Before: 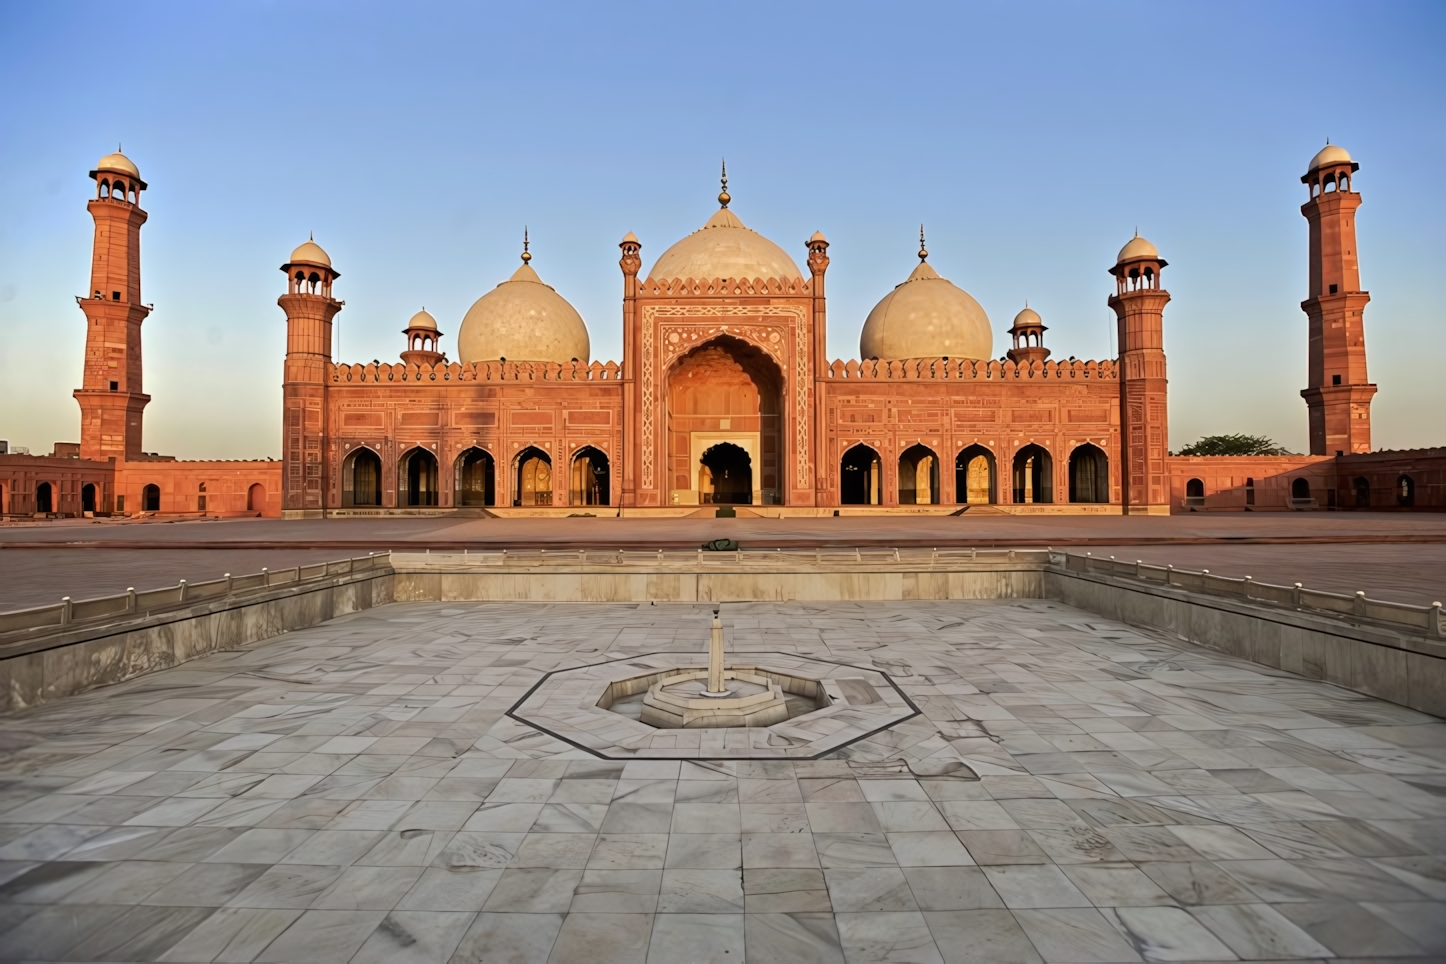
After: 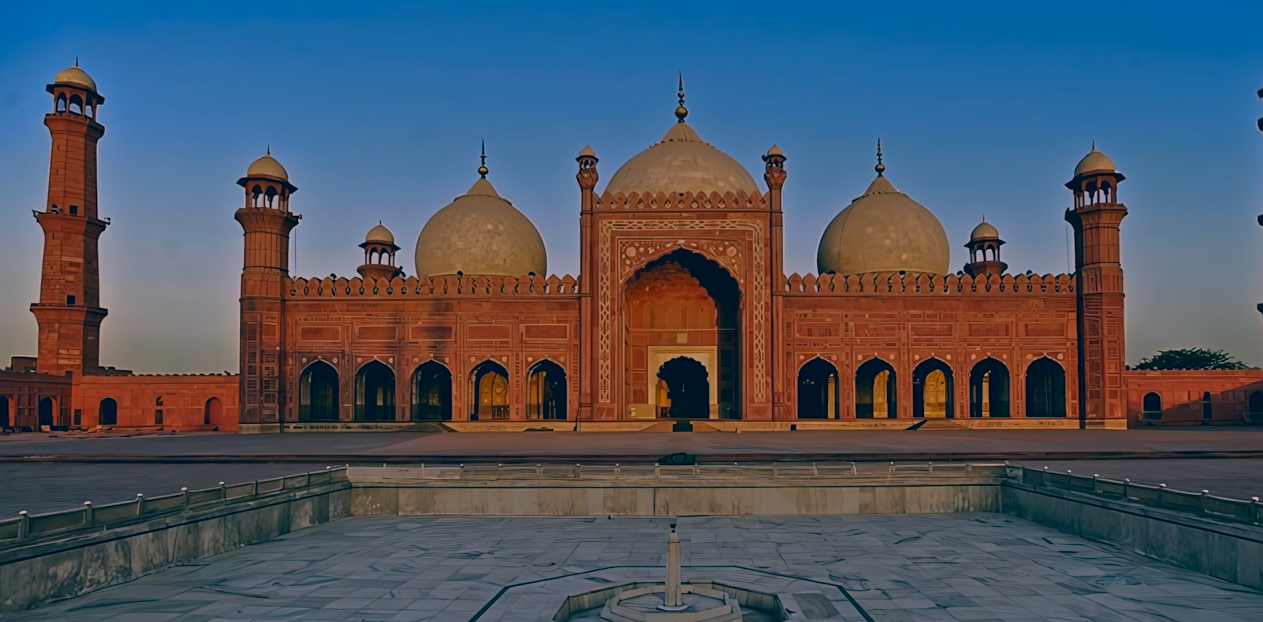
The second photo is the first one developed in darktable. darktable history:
color correction: highlights a* 16.66, highlights b* 0.223, shadows a* -14.8, shadows b* -14.21, saturation 1.55
sharpen: amount 0.212
crop: left 3.007%, top 9.016%, right 9.62%, bottom 26.429%
tone equalizer: -8 EV -1.99 EV, -7 EV -1.99 EV, -6 EV -1.99 EV, -5 EV -1.99 EV, -4 EV -1.99 EV, -3 EV -2 EV, -2 EV -1.99 EV, -1 EV -1.61 EV, +0 EV -2 EV, edges refinement/feathering 500, mask exposure compensation -1.57 EV, preserve details no
exposure: compensate highlight preservation false
shadows and highlights: soften with gaussian
